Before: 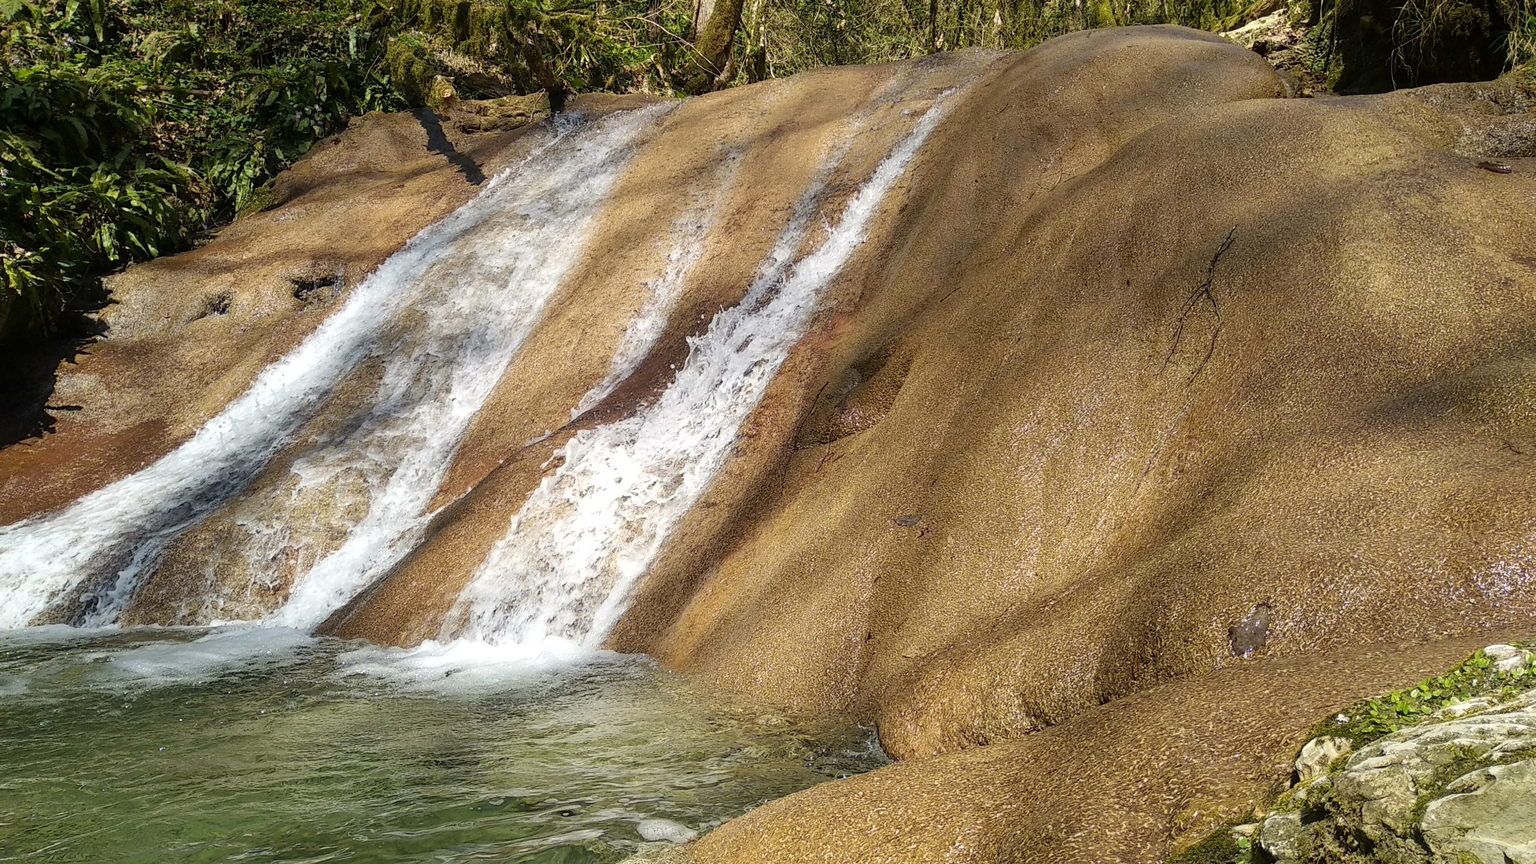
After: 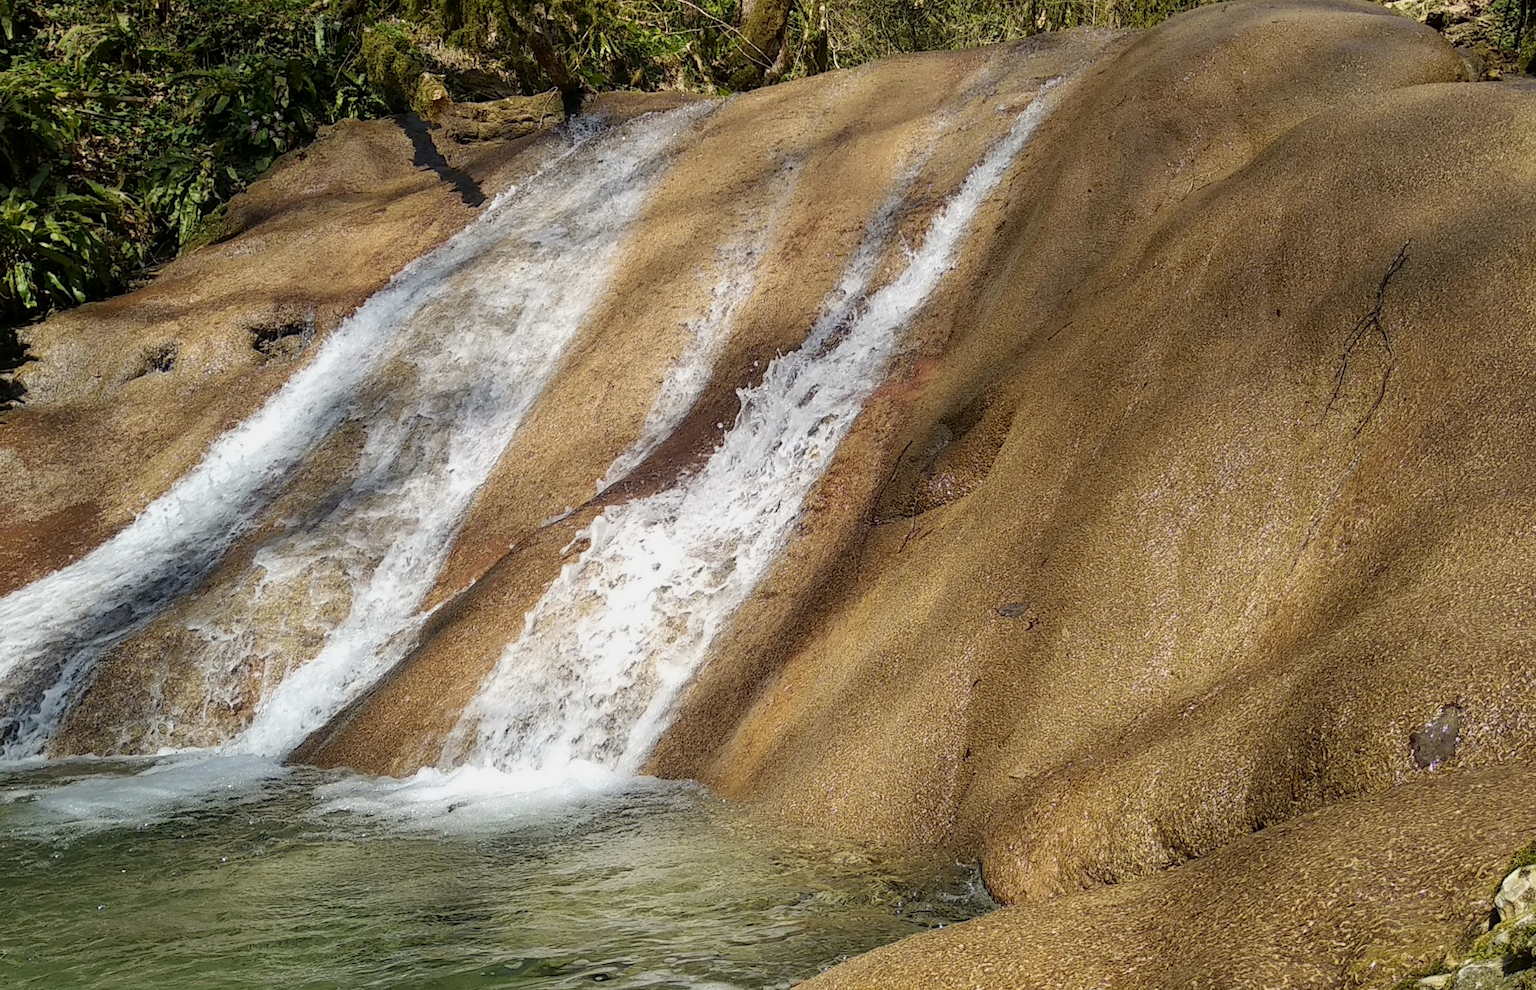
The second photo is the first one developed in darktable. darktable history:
crop and rotate: angle 1.05°, left 4.172%, top 1.038%, right 11.85%, bottom 2.687%
exposure: black level correction 0.001, exposure -0.204 EV, compensate exposure bias true, compensate highlight preservation false
